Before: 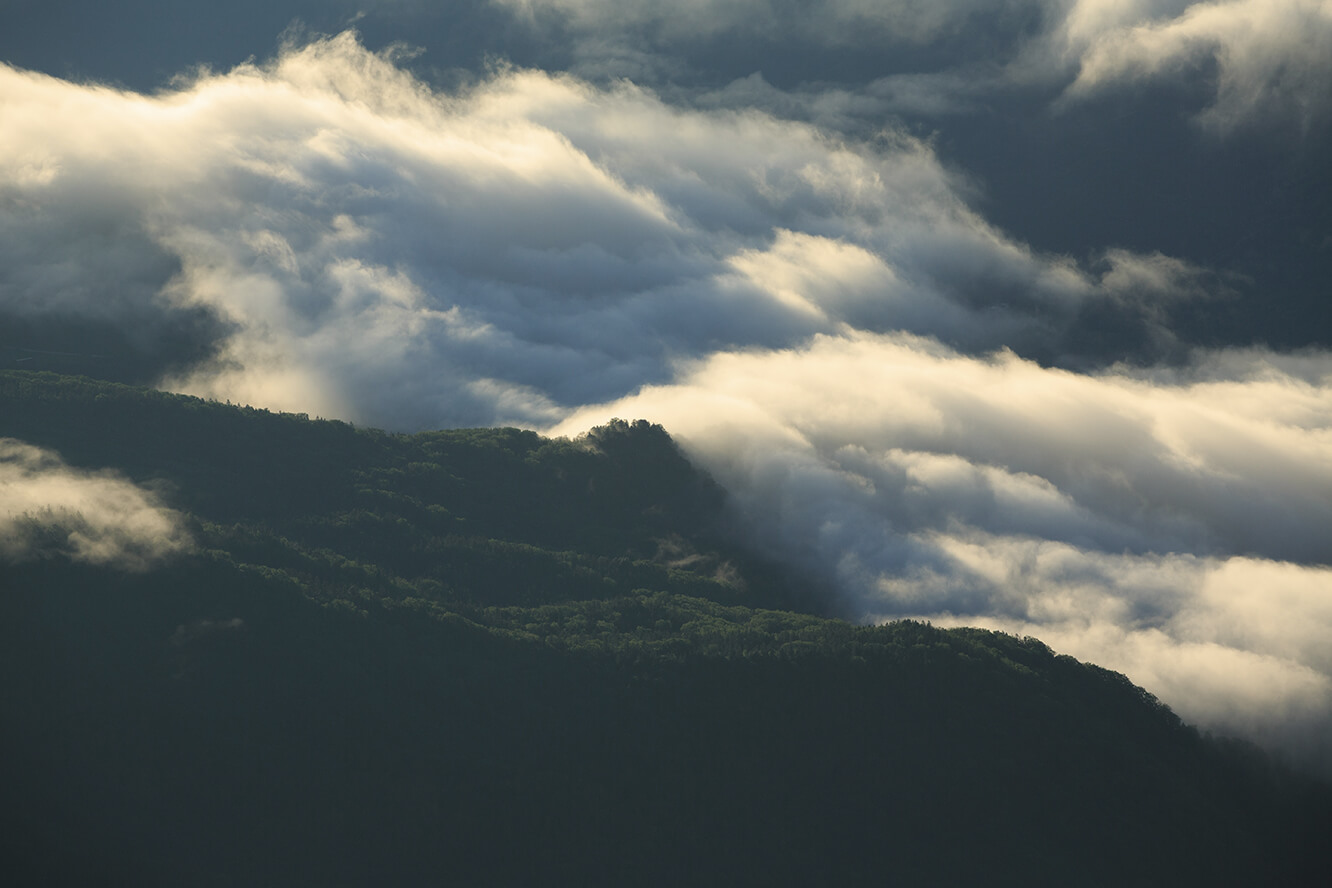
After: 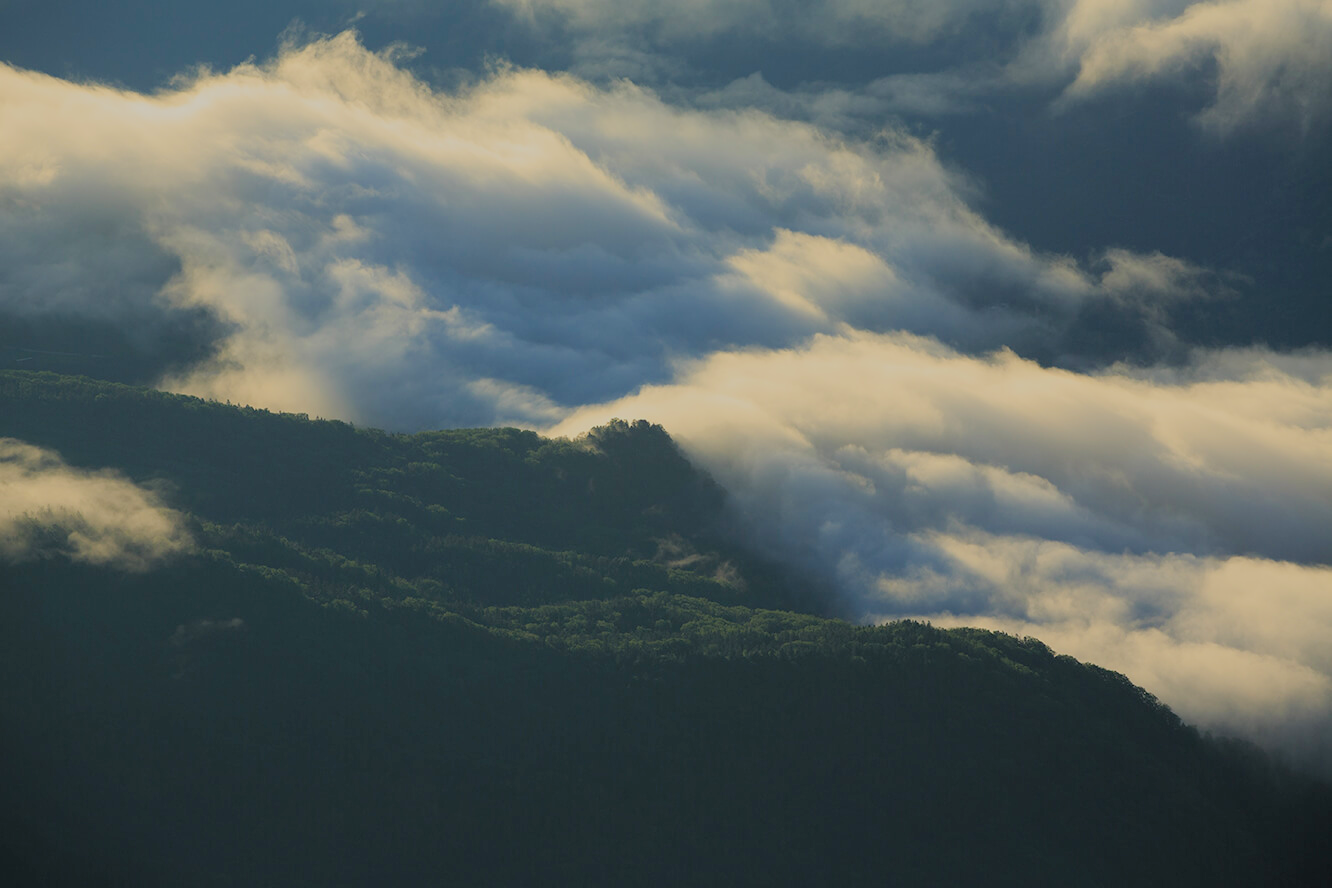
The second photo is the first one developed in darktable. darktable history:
contrast brightness saturation: saturation 0.1
filmic rgb: black relative exposure -8.79 EV, white relative exposure 4.98 EV, threshold 6 EV, target black luminance 0%, hardness 3.77, latitude 66.34%, contrast 0.822, highlights saturation mix 10%, shadows ↔ highlights balance 20%, add noise in highlights 0.1, color science v4 (2020), iterations of high-quality reconstruction 0, type of noise poissonian, enable highlight reconstruction true
